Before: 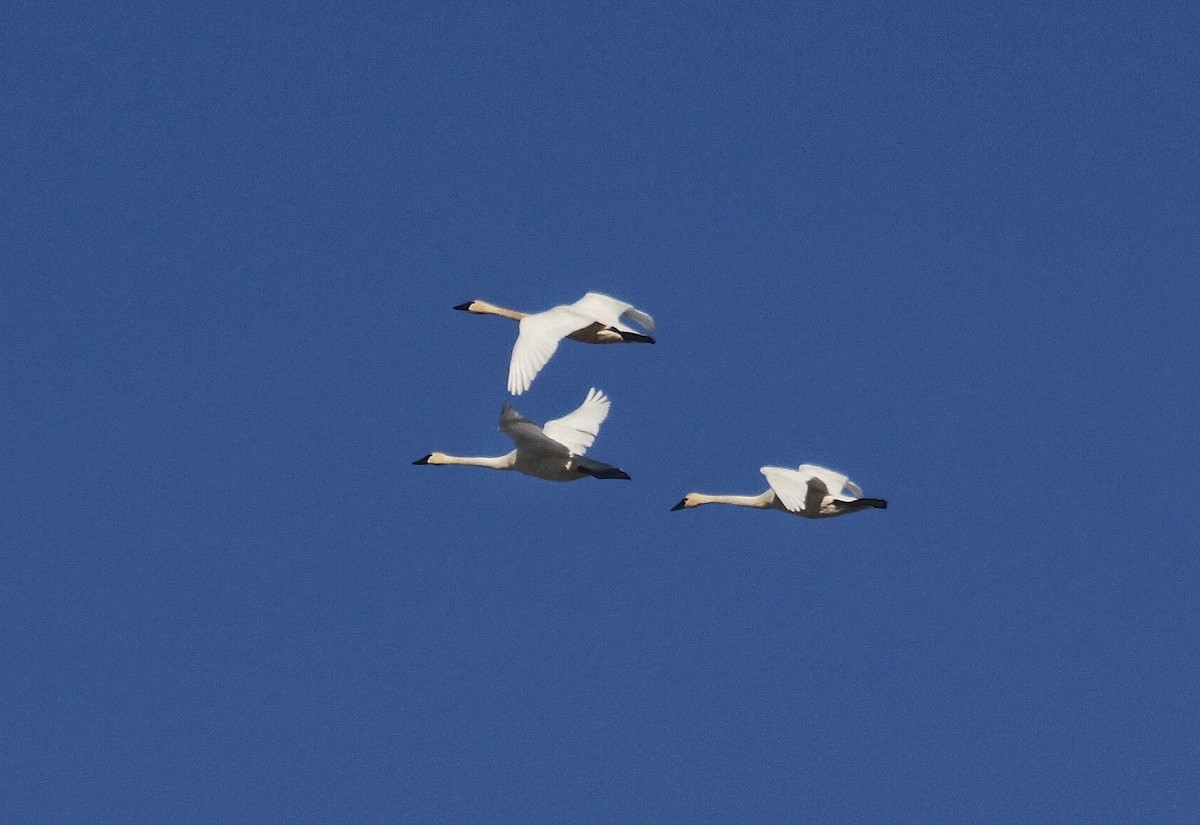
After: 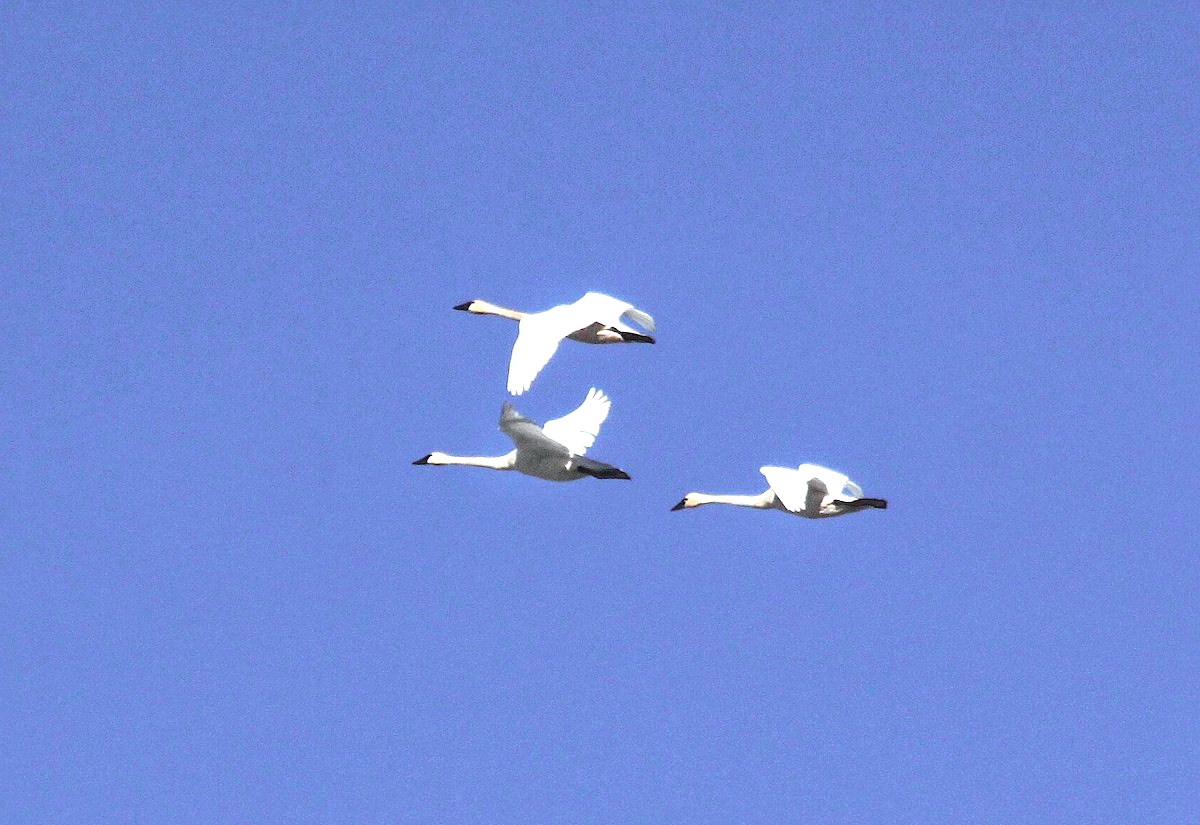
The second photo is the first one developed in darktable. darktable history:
exposure: exposure 0.777 EV, compensate exposure bias true, compensate highlight preservation false
local contrast: mode bilateral grid, contrast 10, coarseness 25, detail 115%, midtone range 0.2
tone curve: curves: ch0 [(0, 0.013) (0.036, 0.035) (0.274, 0.288) (0.504, 0.536) (0.844, 0.84) (1, 0.97)]; ch1 [(0, 0) (0.389, 0.403) (0.462, 0.48) (0.499, 0.5) (0.522, 0.534) (0.567, 0.588) (0.626, 0.645) (0.749, 0.781) (1, 1)]; ch2 [(0, 0) (0.457, 0.486) (0.5, 0.501) (0.533, 0.539) (0.599, 0.6) (0.704, 0.732) (1, 1)], color space Lab, independent channels, preserve colors none
tone equalizer: -8 EV -0.729 EV, -7 EV -0.69 EV, -6 EV -0.606 EV, -5 EV -0.368 EV, -3 EV 0.381 EV, -2 EV 0.6 EV, -1 EV 0.682 EV, +0 EV 0.767 EV
color calibration: illuminant custom, x 0.368, y 0.373, temperature 4344.53 K
